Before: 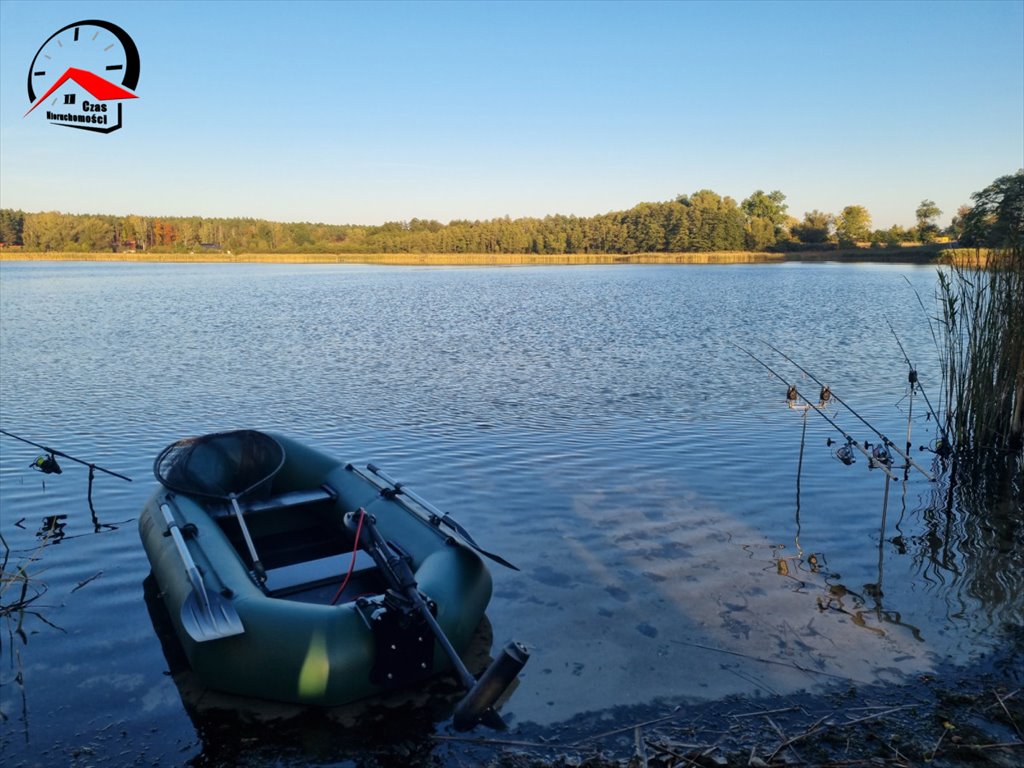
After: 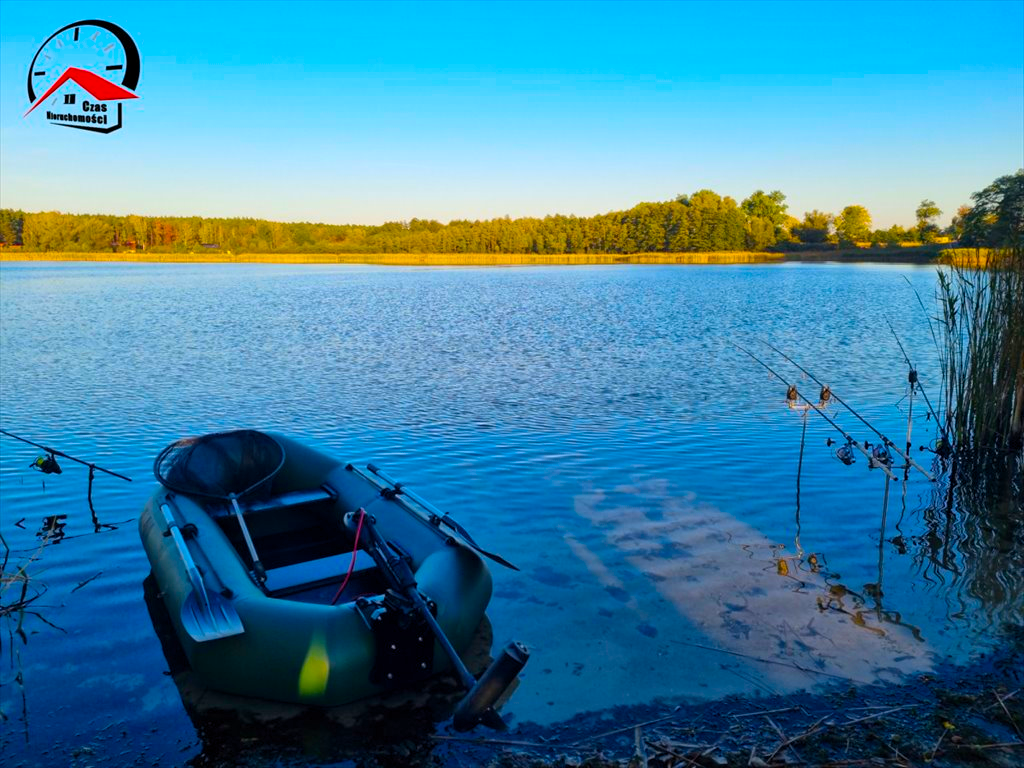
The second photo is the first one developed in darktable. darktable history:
color balance rgb: linear chroma grading › shadows -39.371%, linear chroma grading › highlights 41.149%, linear chroma grading › global chroma 45.307%, linear chroma grading › mid-tones -29.937%, perceptual saturation grading › global saturation 27.767%, perceptual saturation grading › highlights -25.709%, perceptual saturation grading › mid-tones 25.254%, perceptual saturation grading › shadows 49.528%
color calibration: illuminant same as pipeline (D50), adaptation none (bypass), x 0.334, y 0.335, temperature 5003.61 K
